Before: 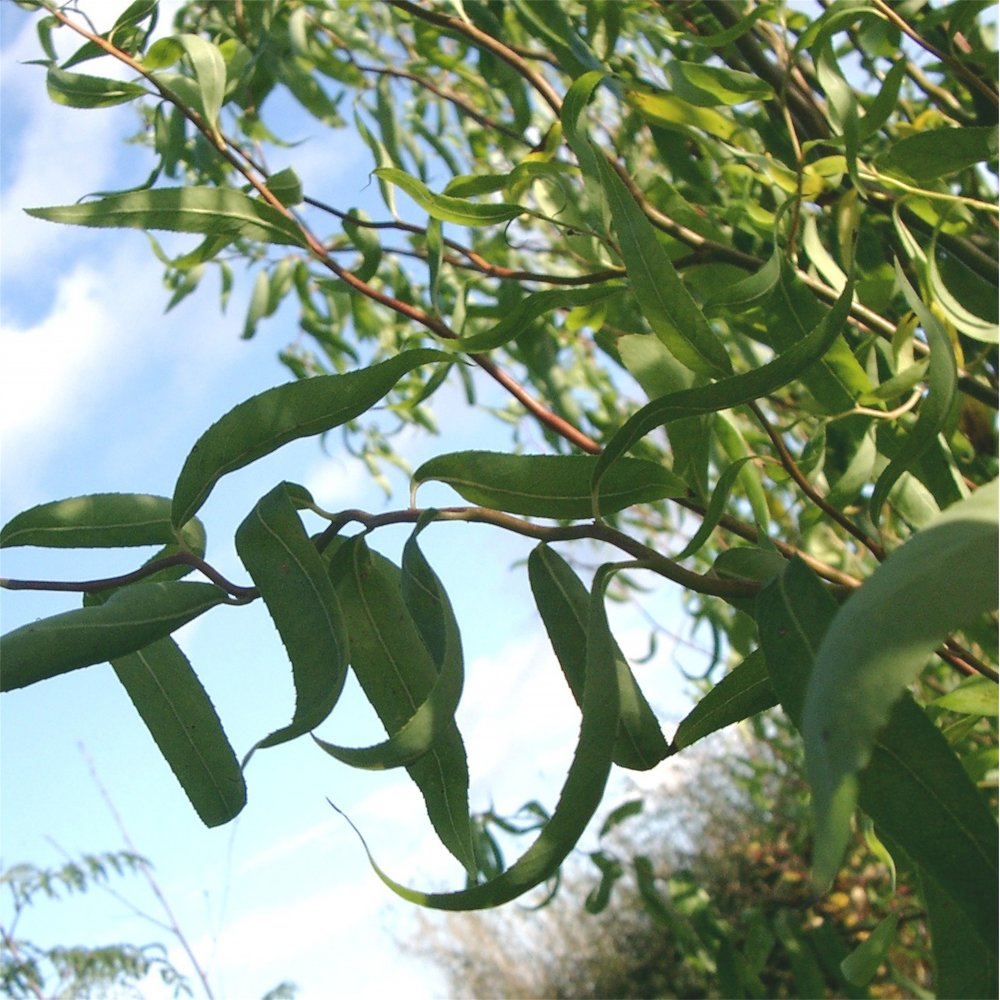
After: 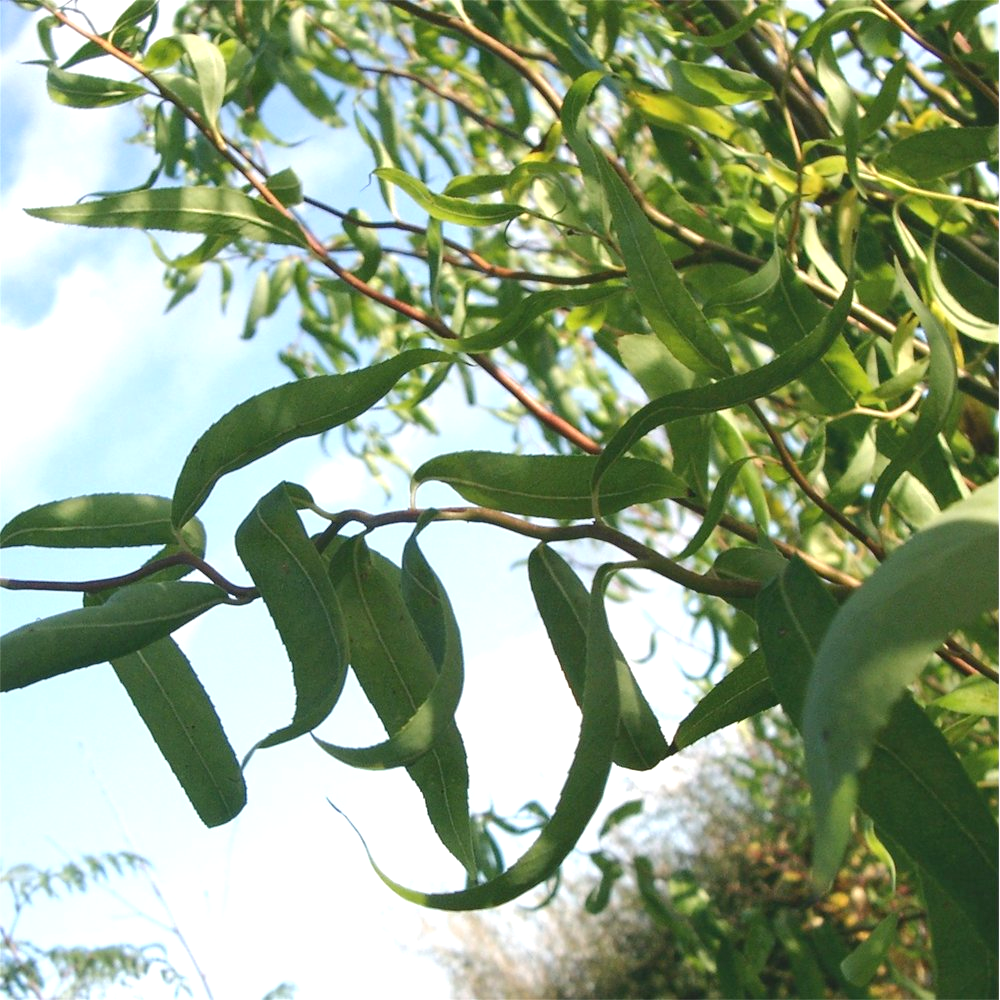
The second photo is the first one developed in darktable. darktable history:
exposure: black level correction 0.003, exposure 0.381 EV, compensate highlight preservation false
